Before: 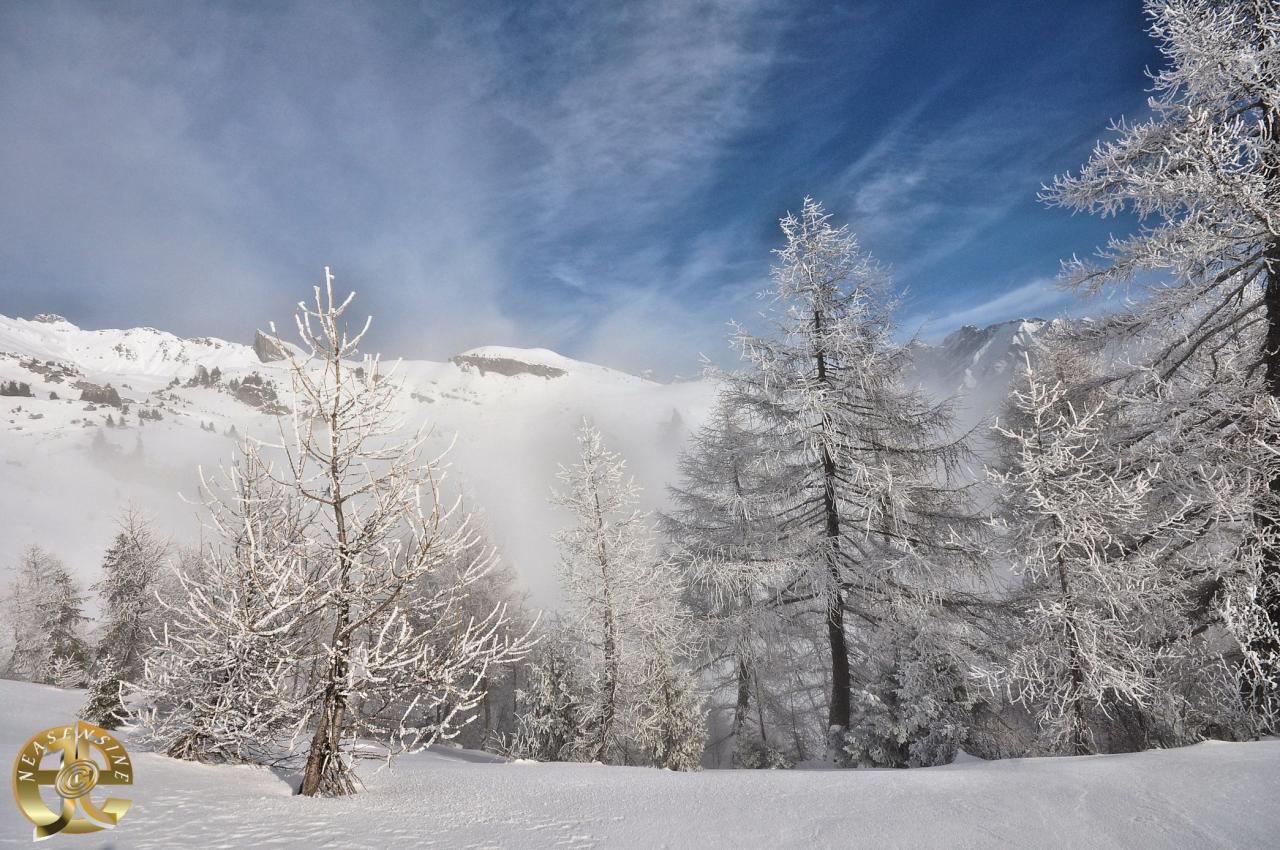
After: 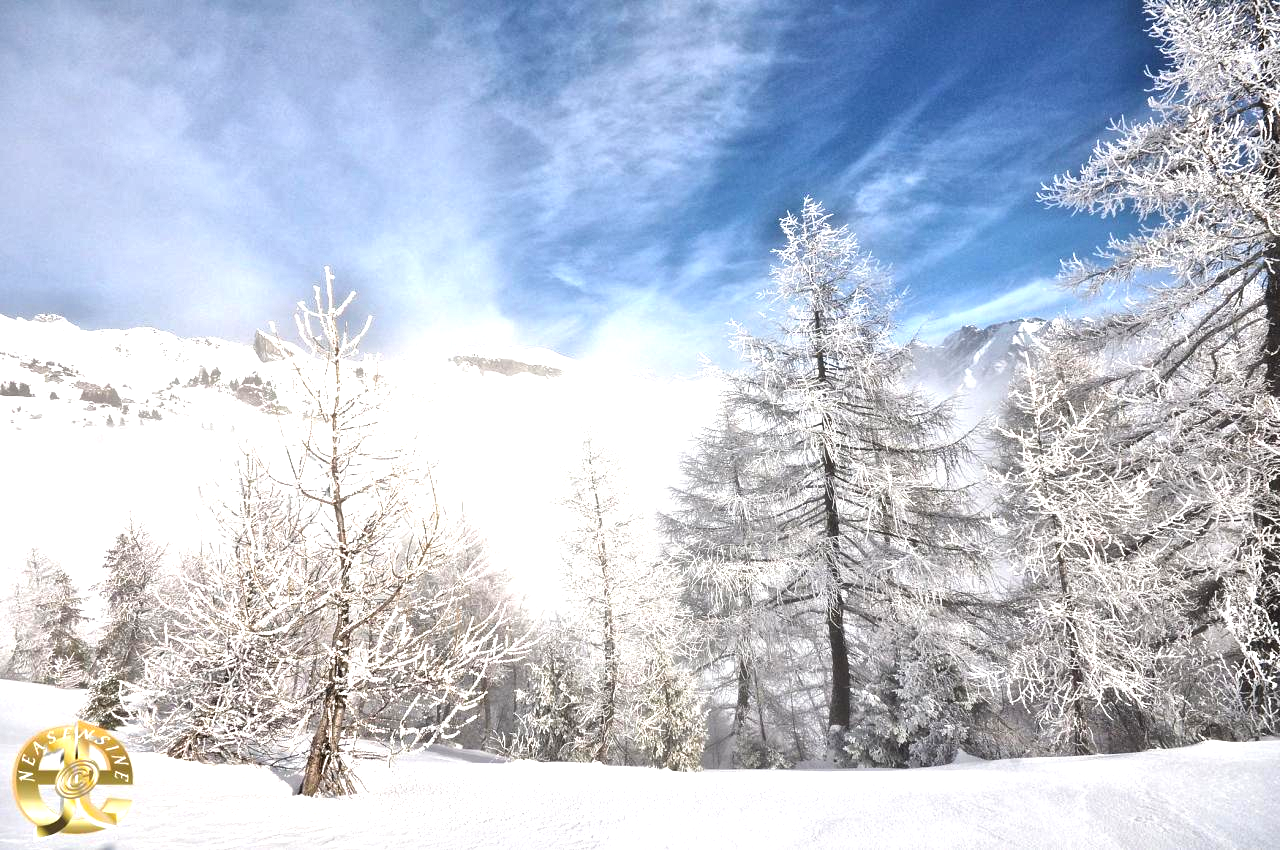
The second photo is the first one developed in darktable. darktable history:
exposure: black level correction 0, exposure 1.1 EV, compensate exposure bias true, compensate highlight preservation false
local contrast: mode bilateral grid, contrast 20, coarseness 50, detail 140%, midtone range 0.2
